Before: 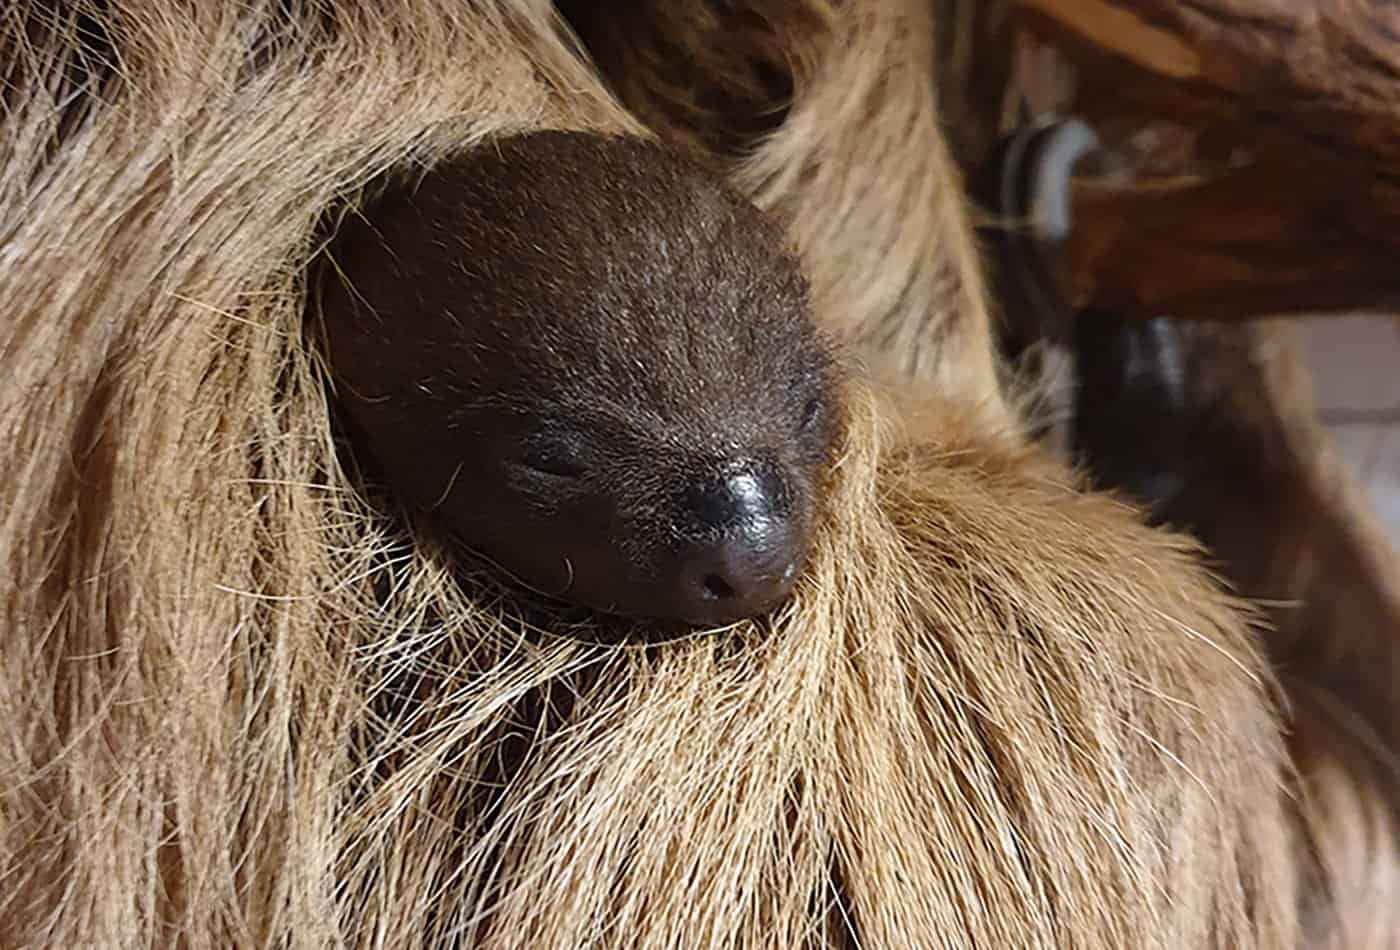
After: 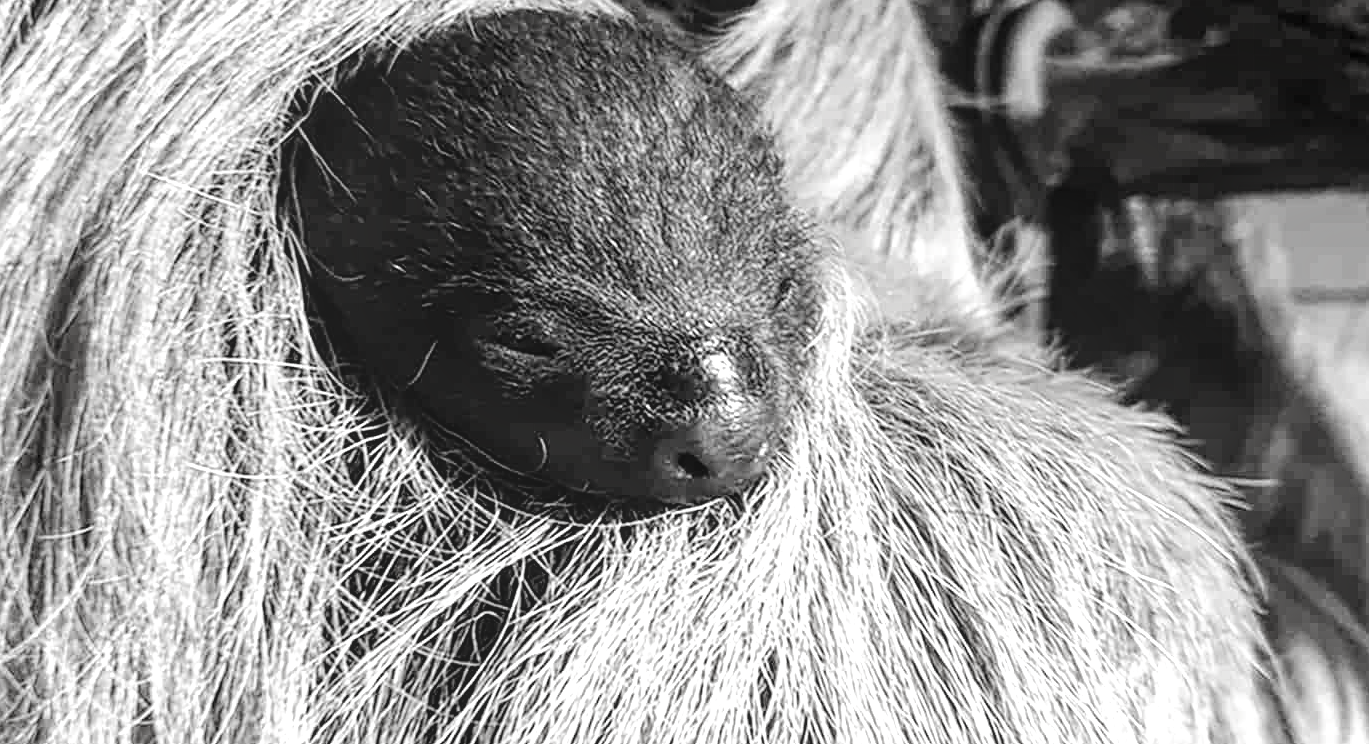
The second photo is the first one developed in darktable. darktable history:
color balance rgb: perceptual saturation grading › global saturation 20%, perceptual saturation grading › highlights -25.865%, perceptual saturation grading › shadows 24.172%, global vibrance 11.239%
tone curve: curves: ch0 [(0, 0) (0.003, 0.006) (0.011, 0.007) (0.025, 0.009) (0.044, 0.012) (0.069, 0.021) (0.1, 0.036) (0.136, 0.056) (0.177, 0.105) (0.224, 0.165) (0.277, 0.251) (0.335, 0.344) (0.399, 0.439) (0.468, 0.532) (0.543, 0.628) (0.623, 0.718) (0.709, 0.797) (0.801, 0.874) (0.898, 0.943) (1, 1)], preserve colors none
crop and rotate: left 1.89%, top 12.739%, right 0.287%, bottom 8.862%
tone equalizer: on, module defaults
local contrast: highlights 74%, shadows 55%, detail 177%, midtone range 0.205
exposure: black level correction 0.001, exposure 0.963 EV, compensate exposure bias true, compensate highlight preservation false
contrast brightness saturation: saturation -0.986
